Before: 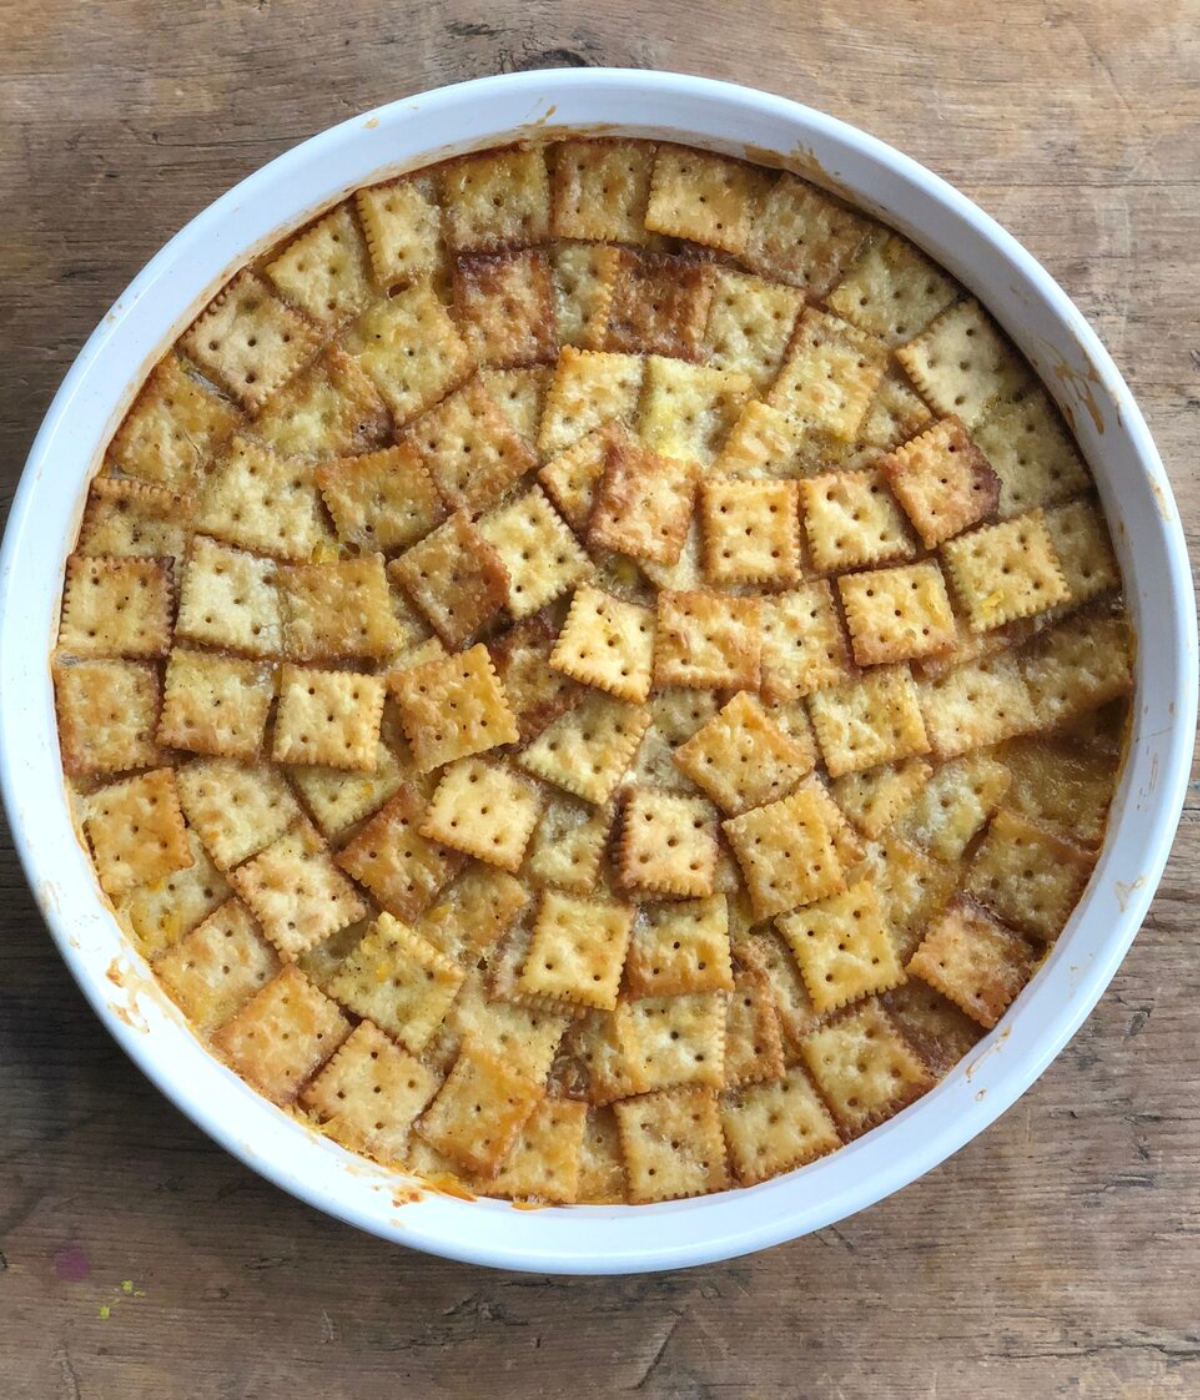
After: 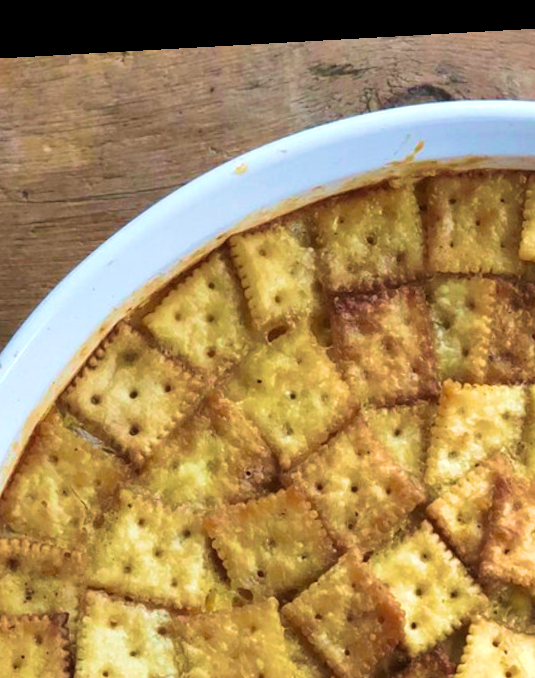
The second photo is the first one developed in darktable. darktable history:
rotate and perspective: rotation -3.18°, automatic cropping off
crop and rotate: left 10.817%, top 0.062%, right 47.194%, bottom 53.626%
exposure: exposure 0.128 EV, compensate highlight preservation false
velvia: strength 74%
